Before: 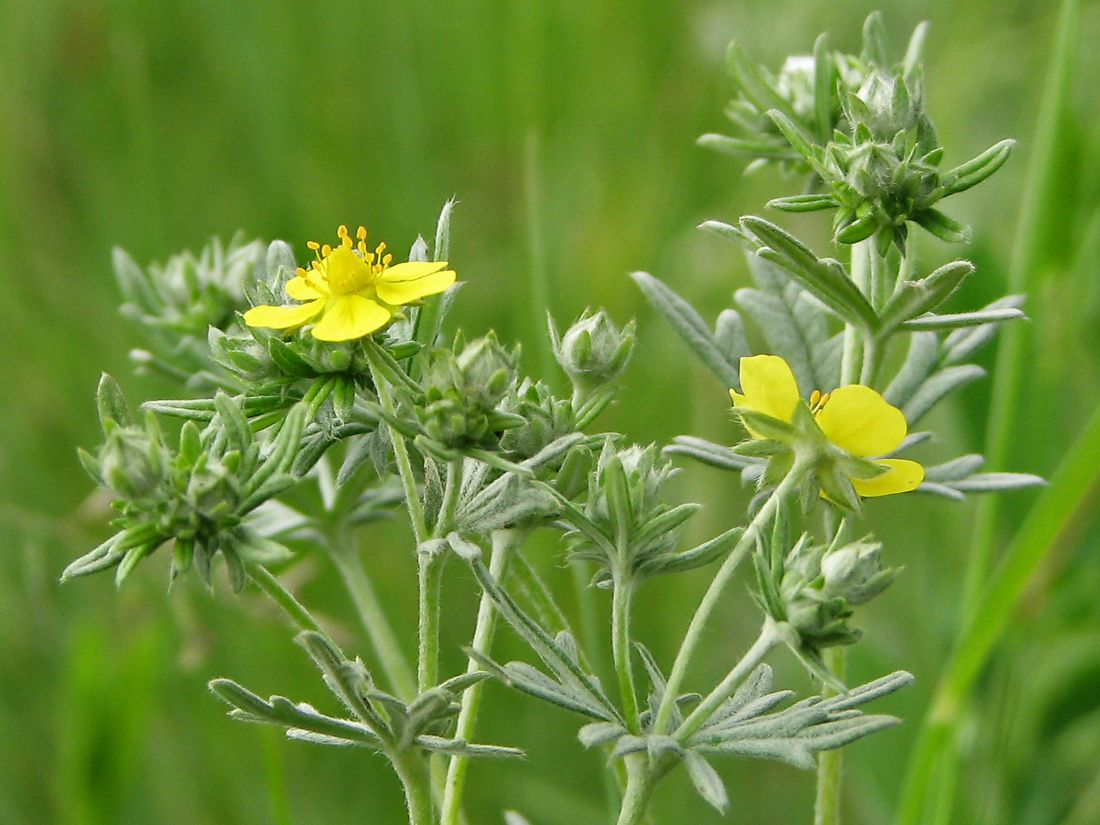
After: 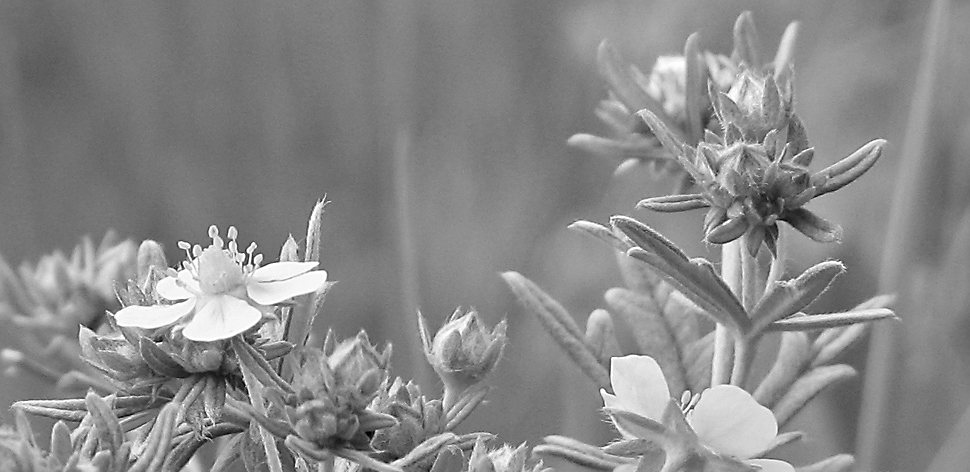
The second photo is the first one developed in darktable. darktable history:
sharpen: on, module defaults
crop and rotate: left 11.812%, bottom 42.776%
color contrast: green-magenta contrast 0, blue-yellow contrast 0
